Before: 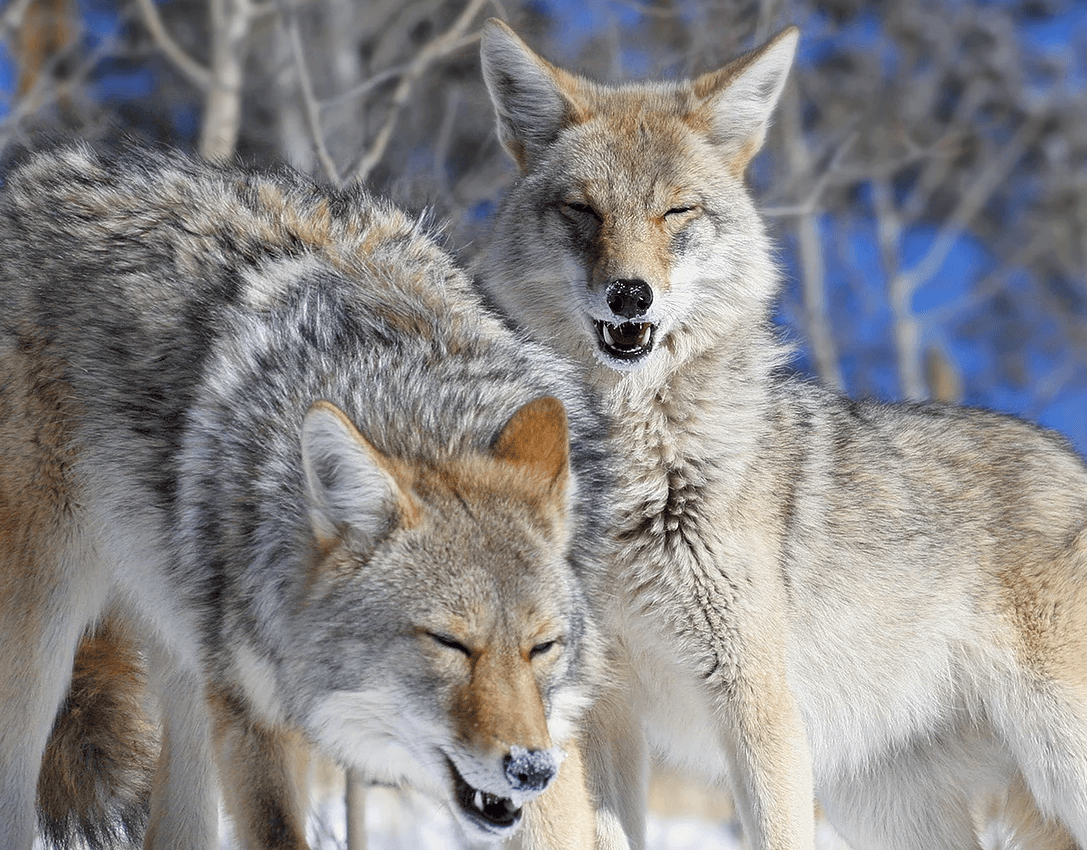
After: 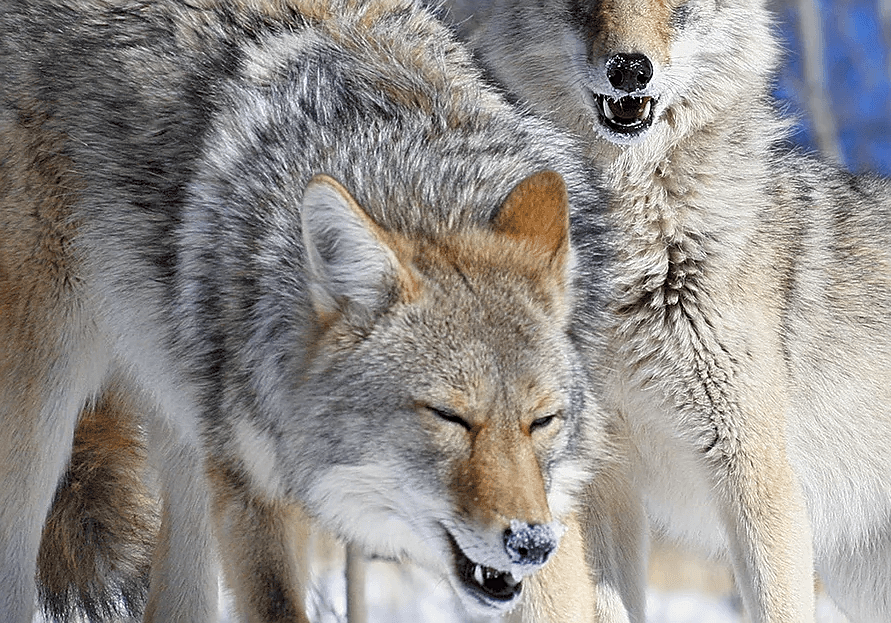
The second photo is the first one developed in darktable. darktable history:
sharpen: on, module defaults
crop: top 26.705%, right 17.992%
